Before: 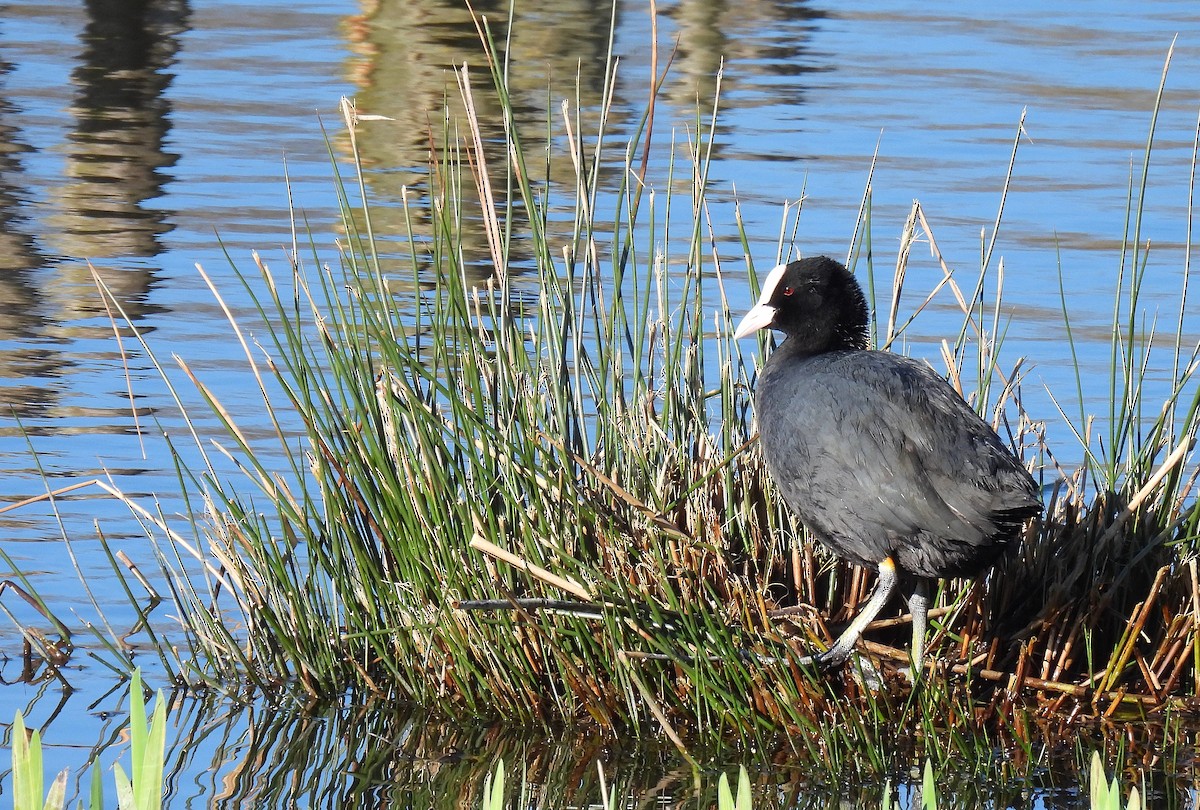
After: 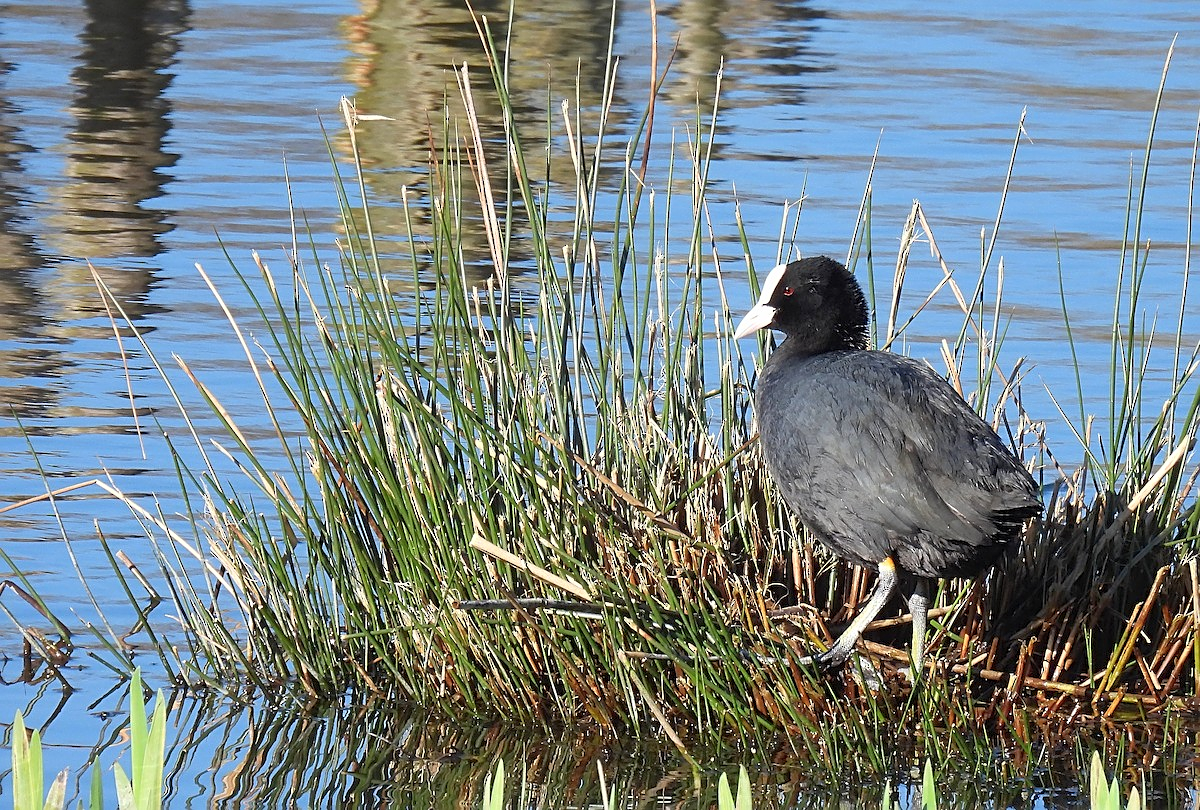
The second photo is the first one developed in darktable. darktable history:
sharpen: on, module defaults
shadows and highlights: shadows 43.32, highlights 6.6
